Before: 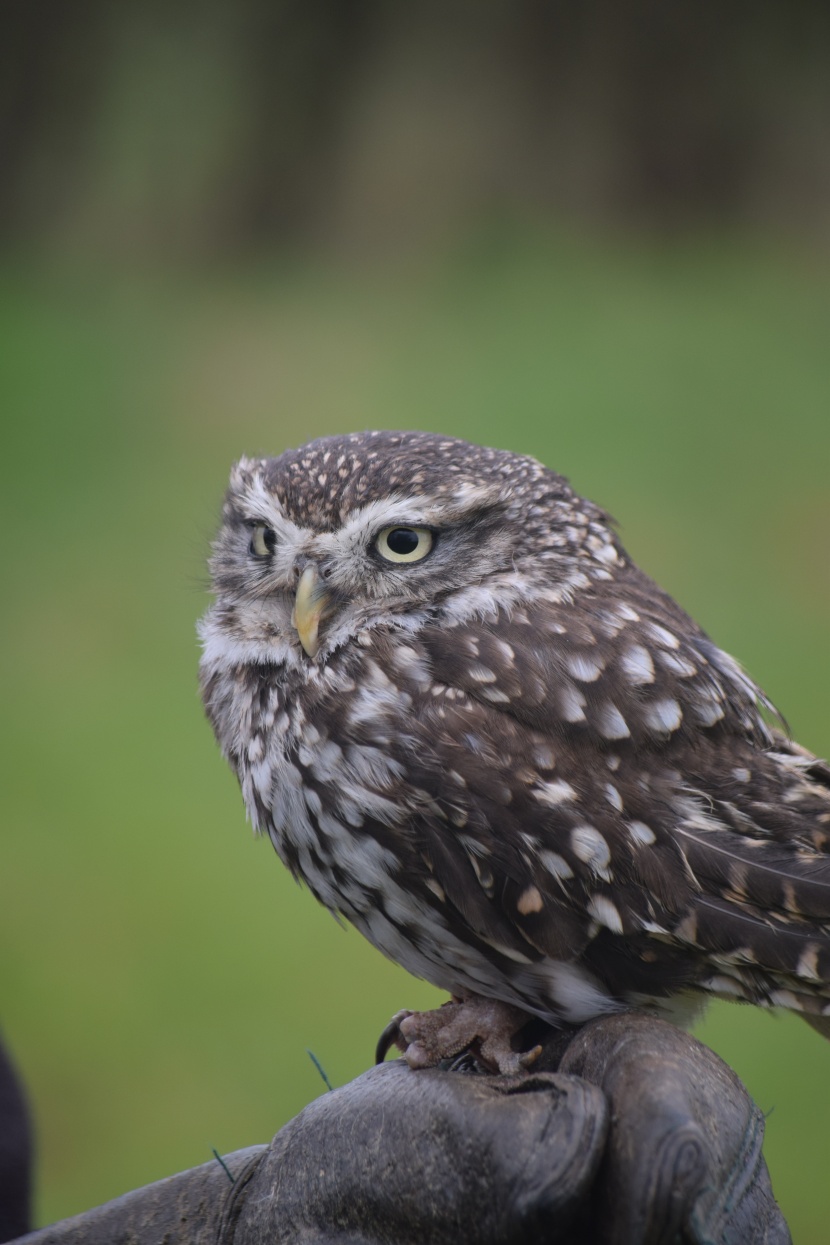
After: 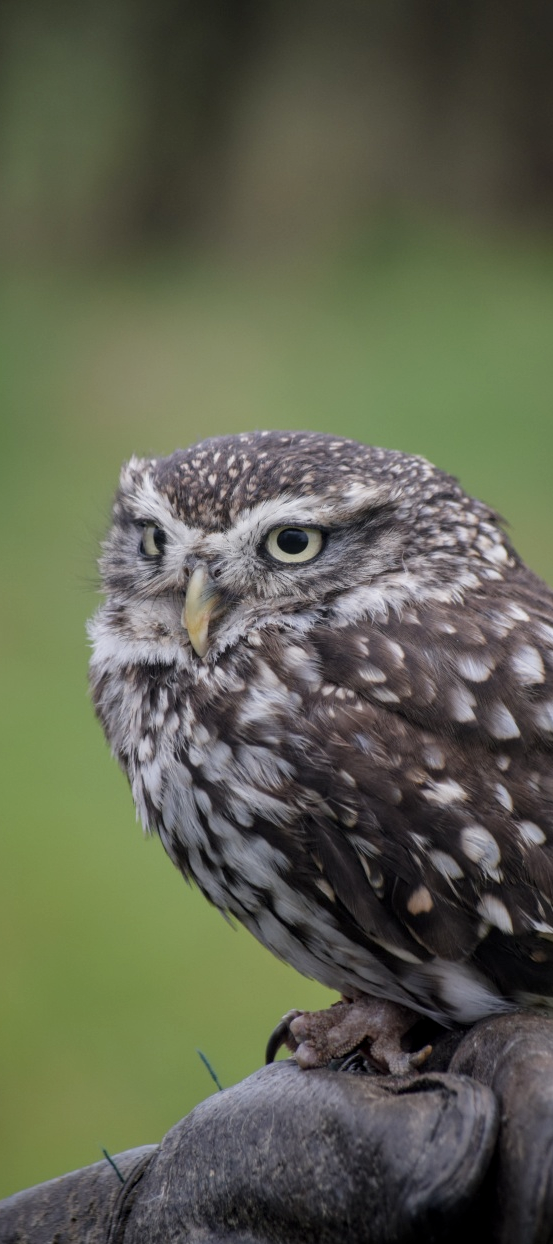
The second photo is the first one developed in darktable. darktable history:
crop and rotate: left 13.334%, right 19.965%
filmic rgb: black relative exposure -11.34 EV, white relative exposure 3.21 EV, hardness 6.73, preserve chrominance no, color science v5 (2021)
local contrast: on, module defaults
levels: levels [0, 0.492, 0.984]
